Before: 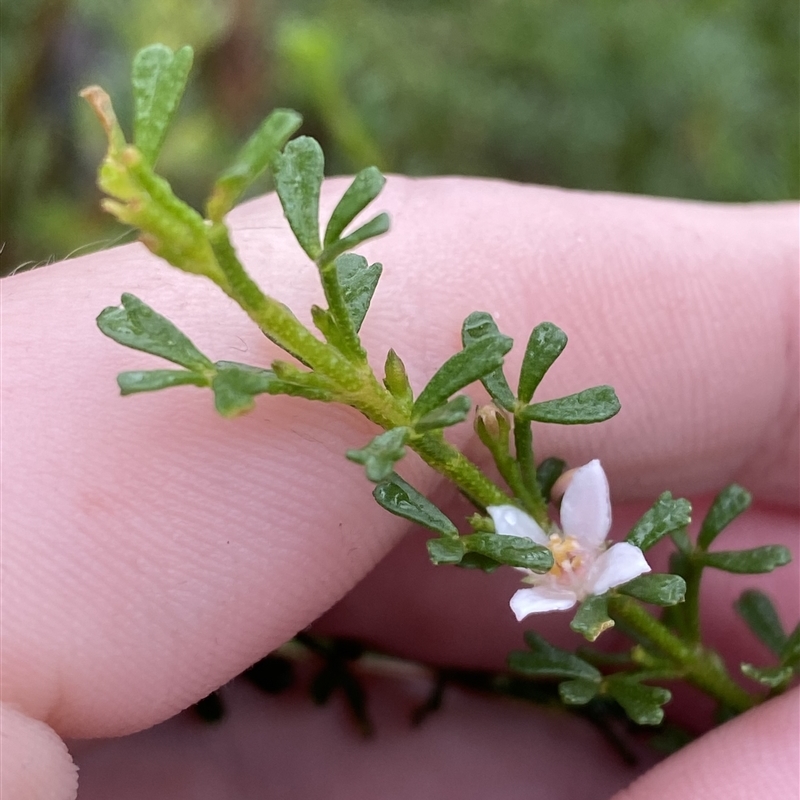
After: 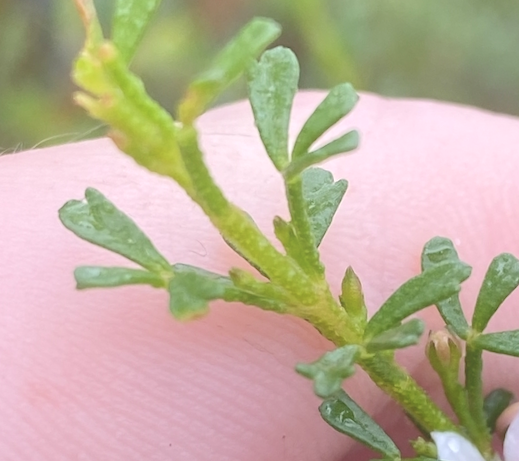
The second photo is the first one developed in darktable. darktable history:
crop and rotate: angle -4.99°, left 2.122%, top 6.945%, right 27.566%, bottom 30.519%
bloom: size 38%, threshold 95%, strength 30%
